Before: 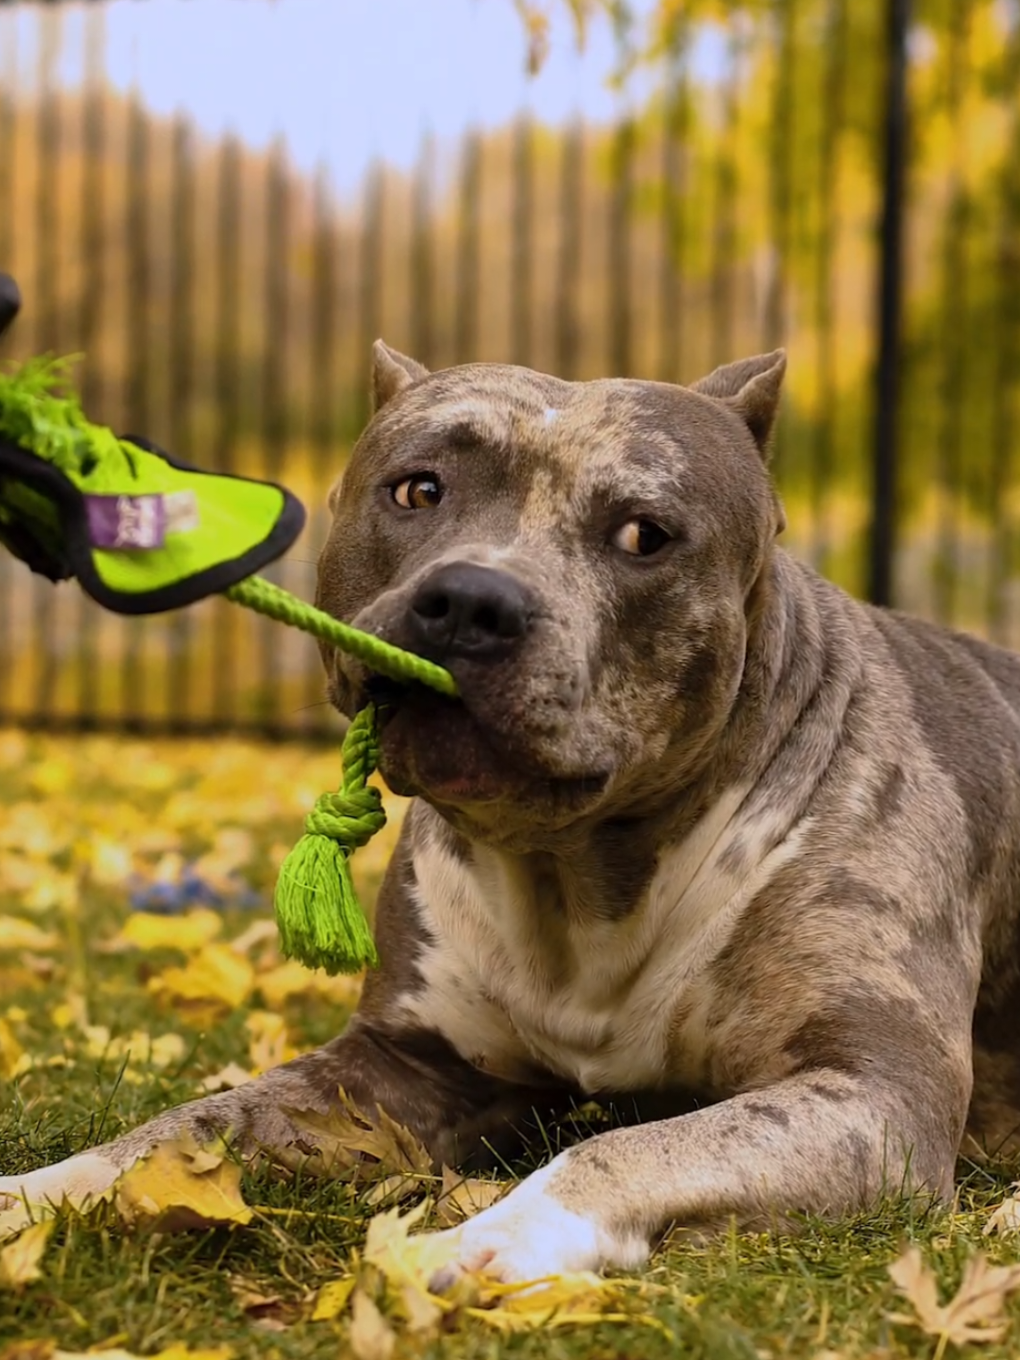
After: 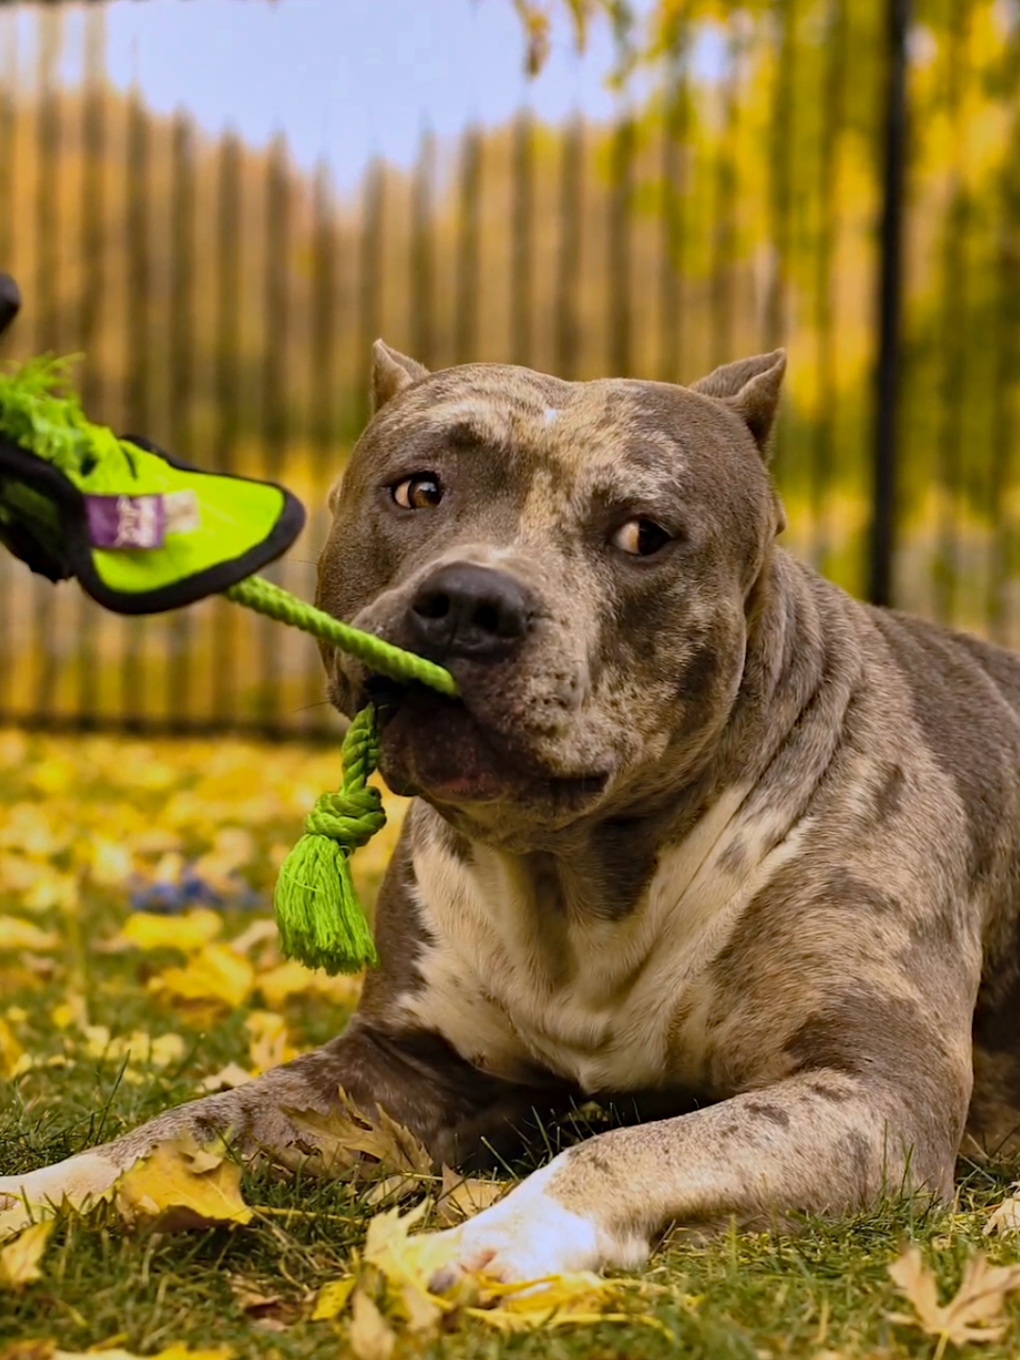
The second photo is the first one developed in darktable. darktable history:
shadows and highlights: shadows 60.39, soften with gaussian
haze removal: strength 0.303, distance 0.25, compatibility mode true, adaptive false
